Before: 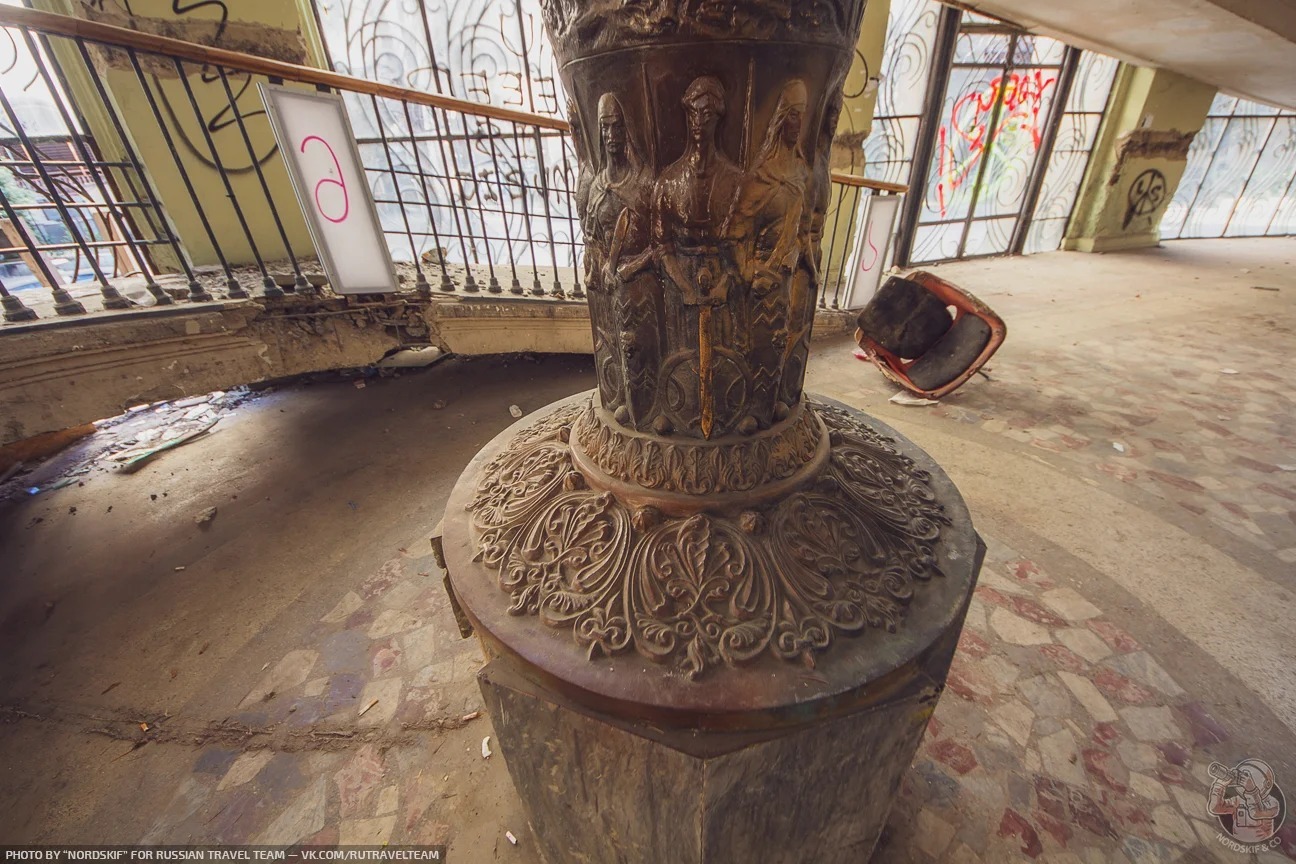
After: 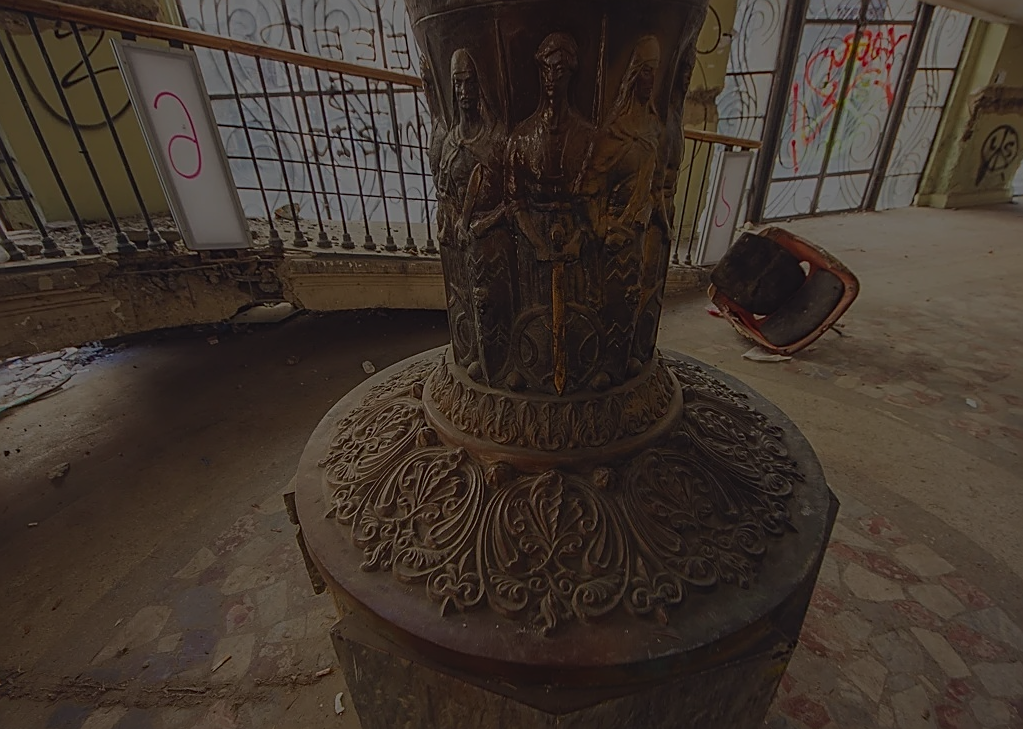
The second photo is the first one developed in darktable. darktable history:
exposure: exposure -2.068 EV, compensate highlight preservation false
local contrast: highlights 70%, shadows 67%, detail 81%, midtone range 0.322
sharpen: amount 0.752
shadows and highlights: radius 333.89, shadows 64.77, highlights 6.4, compress 87.41%, soften with gaussian
crop: left 11.415%, top 5.18%, right 9.597%, bottom 10.42%
